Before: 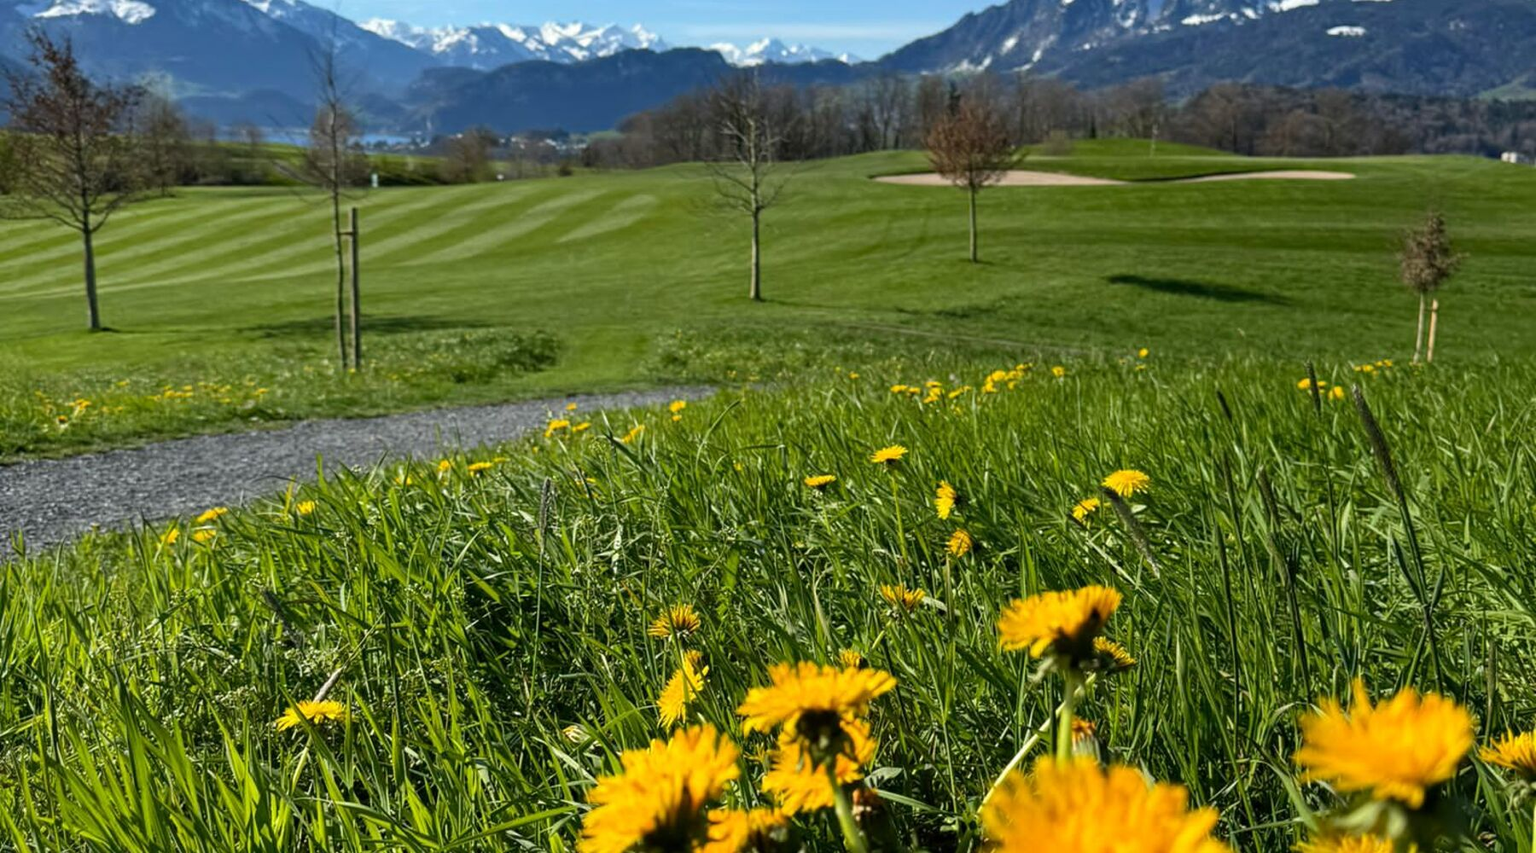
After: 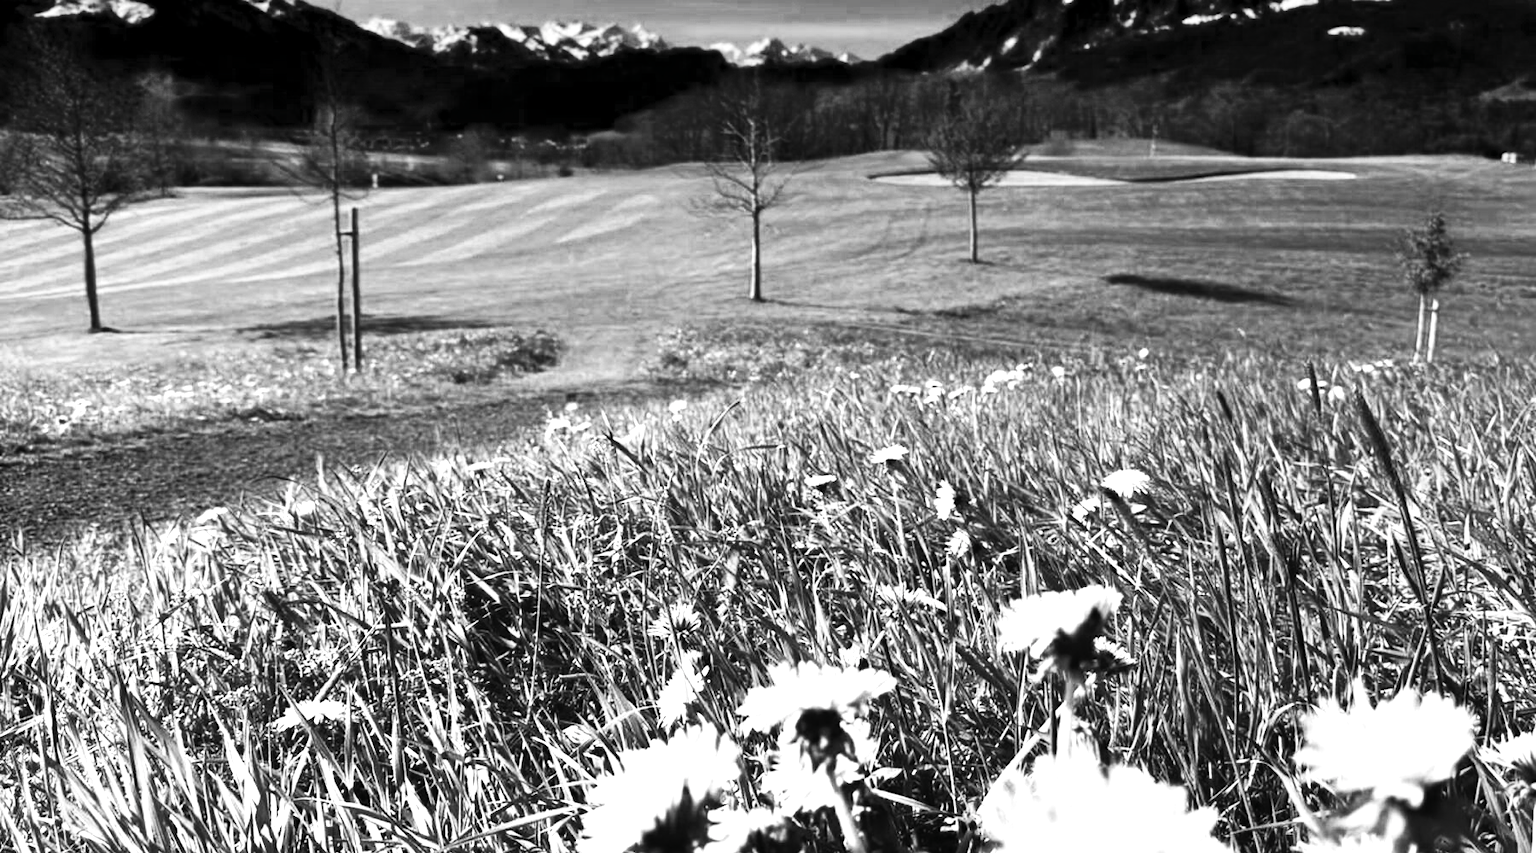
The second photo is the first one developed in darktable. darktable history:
tone curve: curves: ch0 [(0, 0) (0.003, 0) (0.011, 0) (0.025, 0) (0.044, 0.006) (0.069, 0.024) (0.1, 0.038) (0.136, 0.052) (0.177, 0.08) (0.224, 0.112) (0.277, 0.145) (0.335, 0.206) (0.399, 0.284) (0.468, 0.372) (0.543, 0.477) (0.623, 0.593) (0.709, 0.717) (0.801, 0.815) (0.898, 0.92) (1, 1)], preserve colors none
color look up table: target L [104.42, 105.06, 83.84, 104.74, 104.42, 104.42, 105.06, 67.74, 56.32, 27.09, 201.43, 104.11, 105.06, 61.7, 104.74, 81.93, 104.42, 52.54, 42.37, 64.74, 54.24, 3.781, 32.75, 21.7, 92.35, 55.54, 68.74, 57.87, 24.42, 5.749, 66.24, 5.749, 0, 4.324, 24.42, 3.781, 41.55, 3.781, 3.781, 3.781, 7.743, 0, 3.781, 72.21, 75.15, 62.46, 3.781, 9.762, 32.32], target a [0.001 ×9, 0, 0, 0.001 ×10, -1.591, 0.001, 0, 0, 0.001, 0.001, 0.001, -0.123, 0, 0.001, 0, 0, 0, -0.123, -1.591, 0.001, -1.591, -1.591, -1.591, 0, 0, -1.591, 0.001, 0.001, 0.001, -1.591, 0, 0.001], target b [-0.004, -0.004, -0.007, -0.004 ×4, -0.006, -0.006, 0.002, -0.001, -0.004, -0.004, -0.006, -0.004, -0.007, -0.004, -0.006, -0.003, -0.006, -0.006, 0.791, -0.004, 0.002, 0, -0.008, -0.006, -0.006, 1.549, -0.003, -0.006, -0.003, 0, -0.002, 1.549, 0.791, -0.003, 0.791, 0.791, 0.791, -0.002, 0, 0.791, -0.006, -0.006, -0.001, 0.791, -0.002, -0.006], num patches 49
